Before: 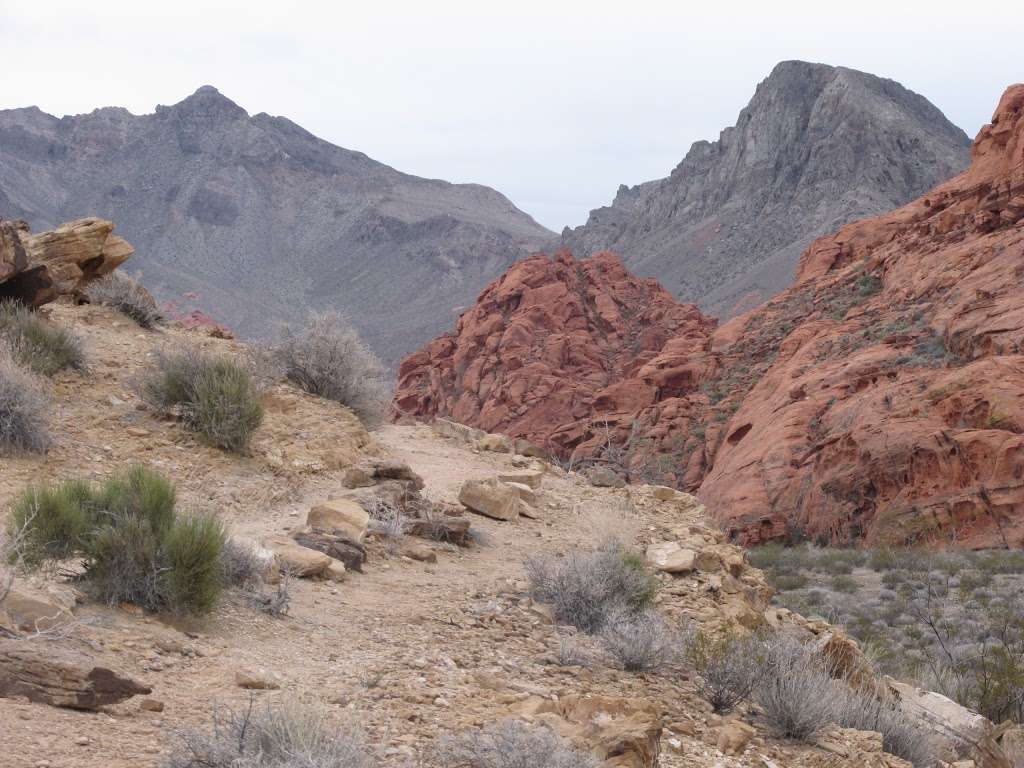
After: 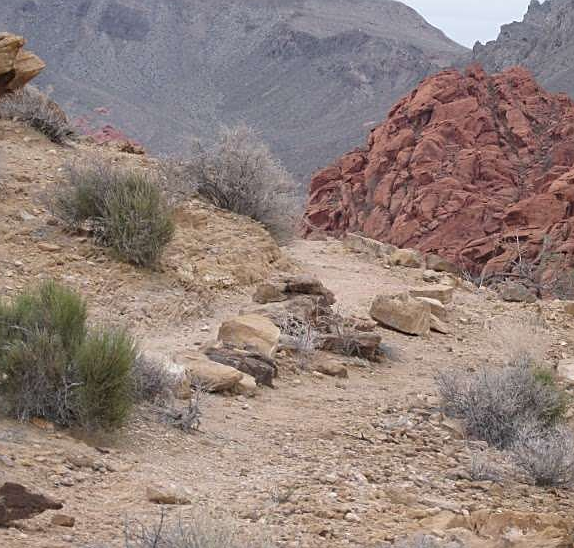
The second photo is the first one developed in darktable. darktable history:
crop: left 8.771%, top 24.165%, right 35.078%, bottom 4.462%
sharpen: on, module defaults
